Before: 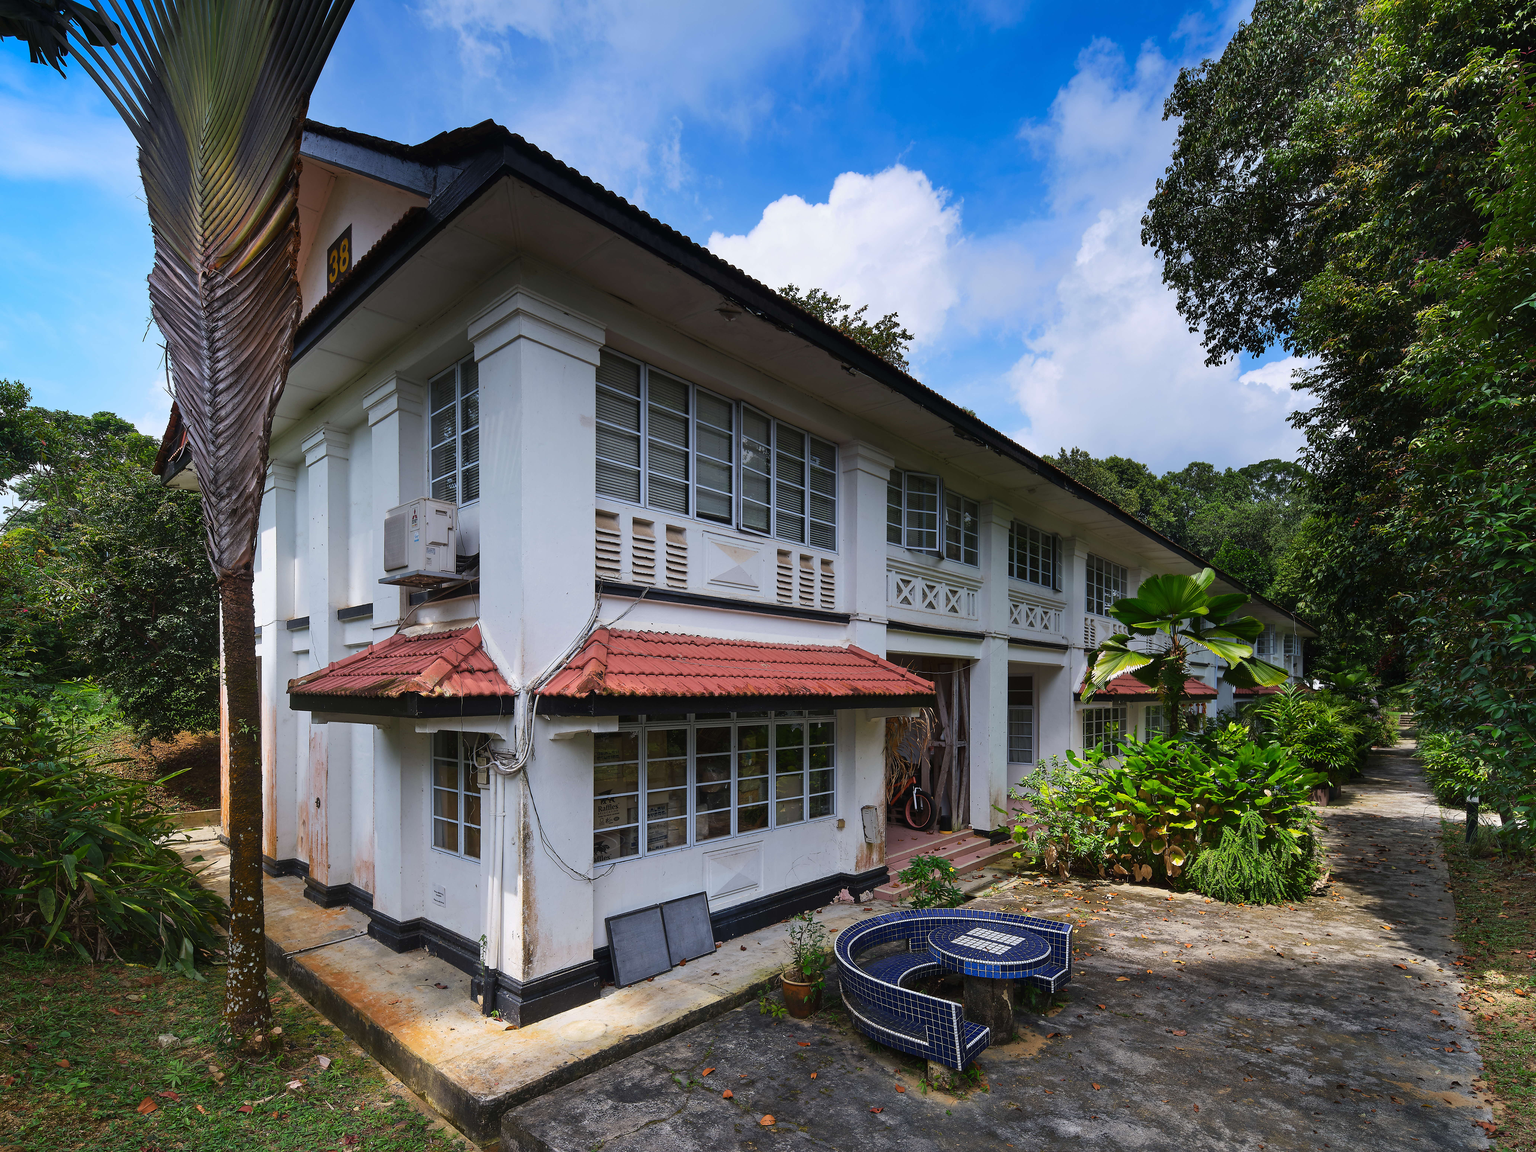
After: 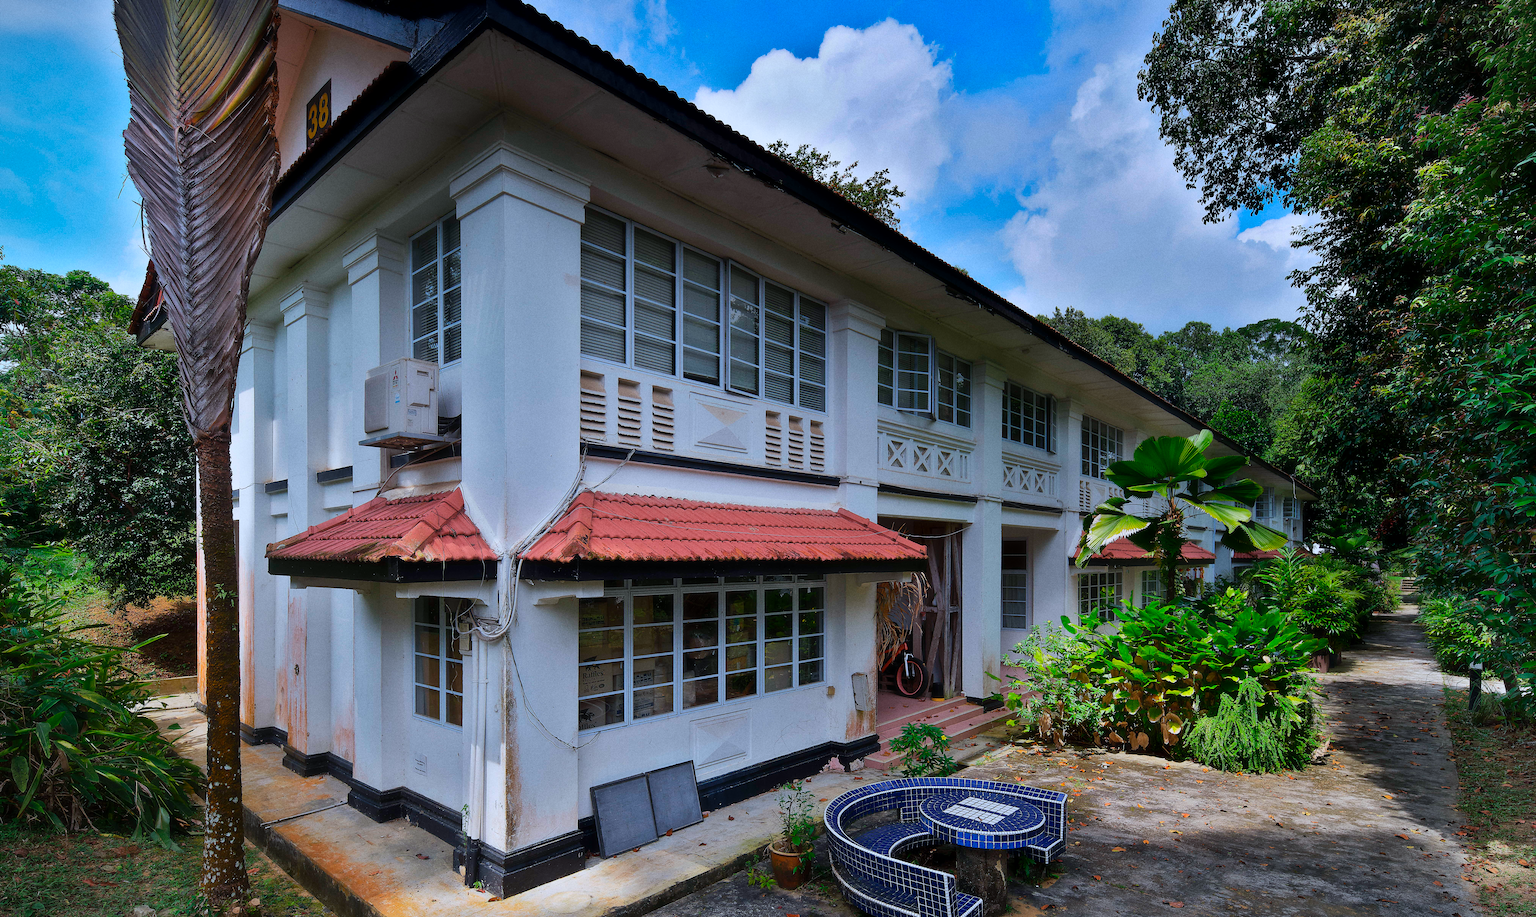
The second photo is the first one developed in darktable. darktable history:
white balance: red 0.954, blue 1.079
exposure: black level correction 0.002, exposure -0.1 EV, compensate highlight preservation false
contrast equalizer: y [[0.5, 0.496, 0.435, 0.435, 0.496, 0.5], [0.5 ×6], [0.5 ×6], [0 ×6], [0 ×6]]
local contrast: mode bilateral grid, contrast 15, coarseness 36, detail 105%, midtone range 0.2
grain: coarseness 0.09 ISO
shadows and highlights: shadows 30.63, highlights -63.22, shadows color adjustment 98%, highlights color adjustment 58.61%, soften with gaussian
crop and rotate: left 1.814%, top 12.818%, right 0.25%, bottom 9.225%
vignetting: fall-off start 100%, brightness -0.282, width/height ratio 1.31
